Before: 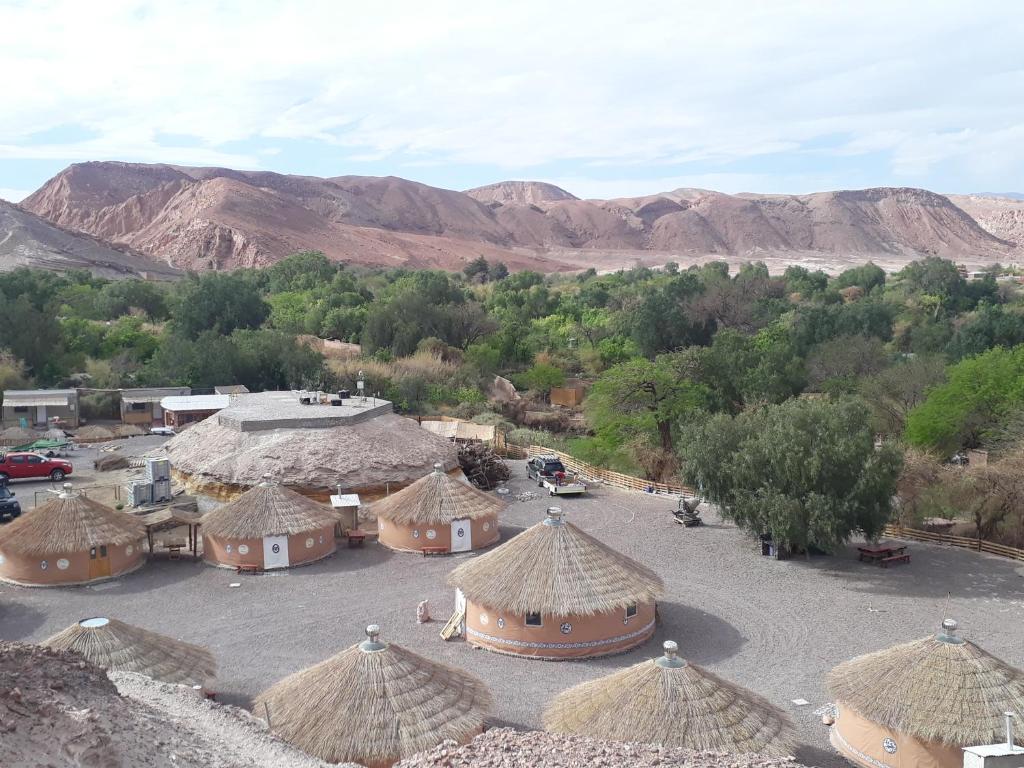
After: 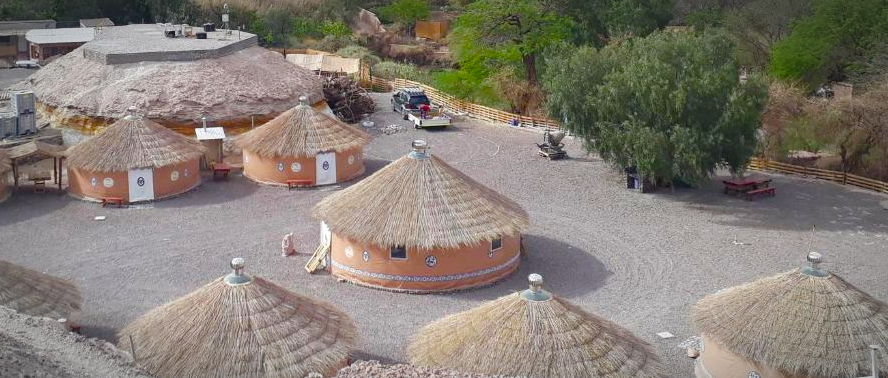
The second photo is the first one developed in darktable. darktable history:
crop and rotate: left 13.241%, top 47.821%, bottom 2.894%
color balance rgb: linear chroma grading › global chroma 10.422%, perceptual saturation grading › global saturation 27.708%, perceptual saturation grading › highlights -25.436%, perceptual saturation grading › mid-tones 25.143%, perceptual saturation grading › shadows 49.903%
vignetting: automatic ratio true
